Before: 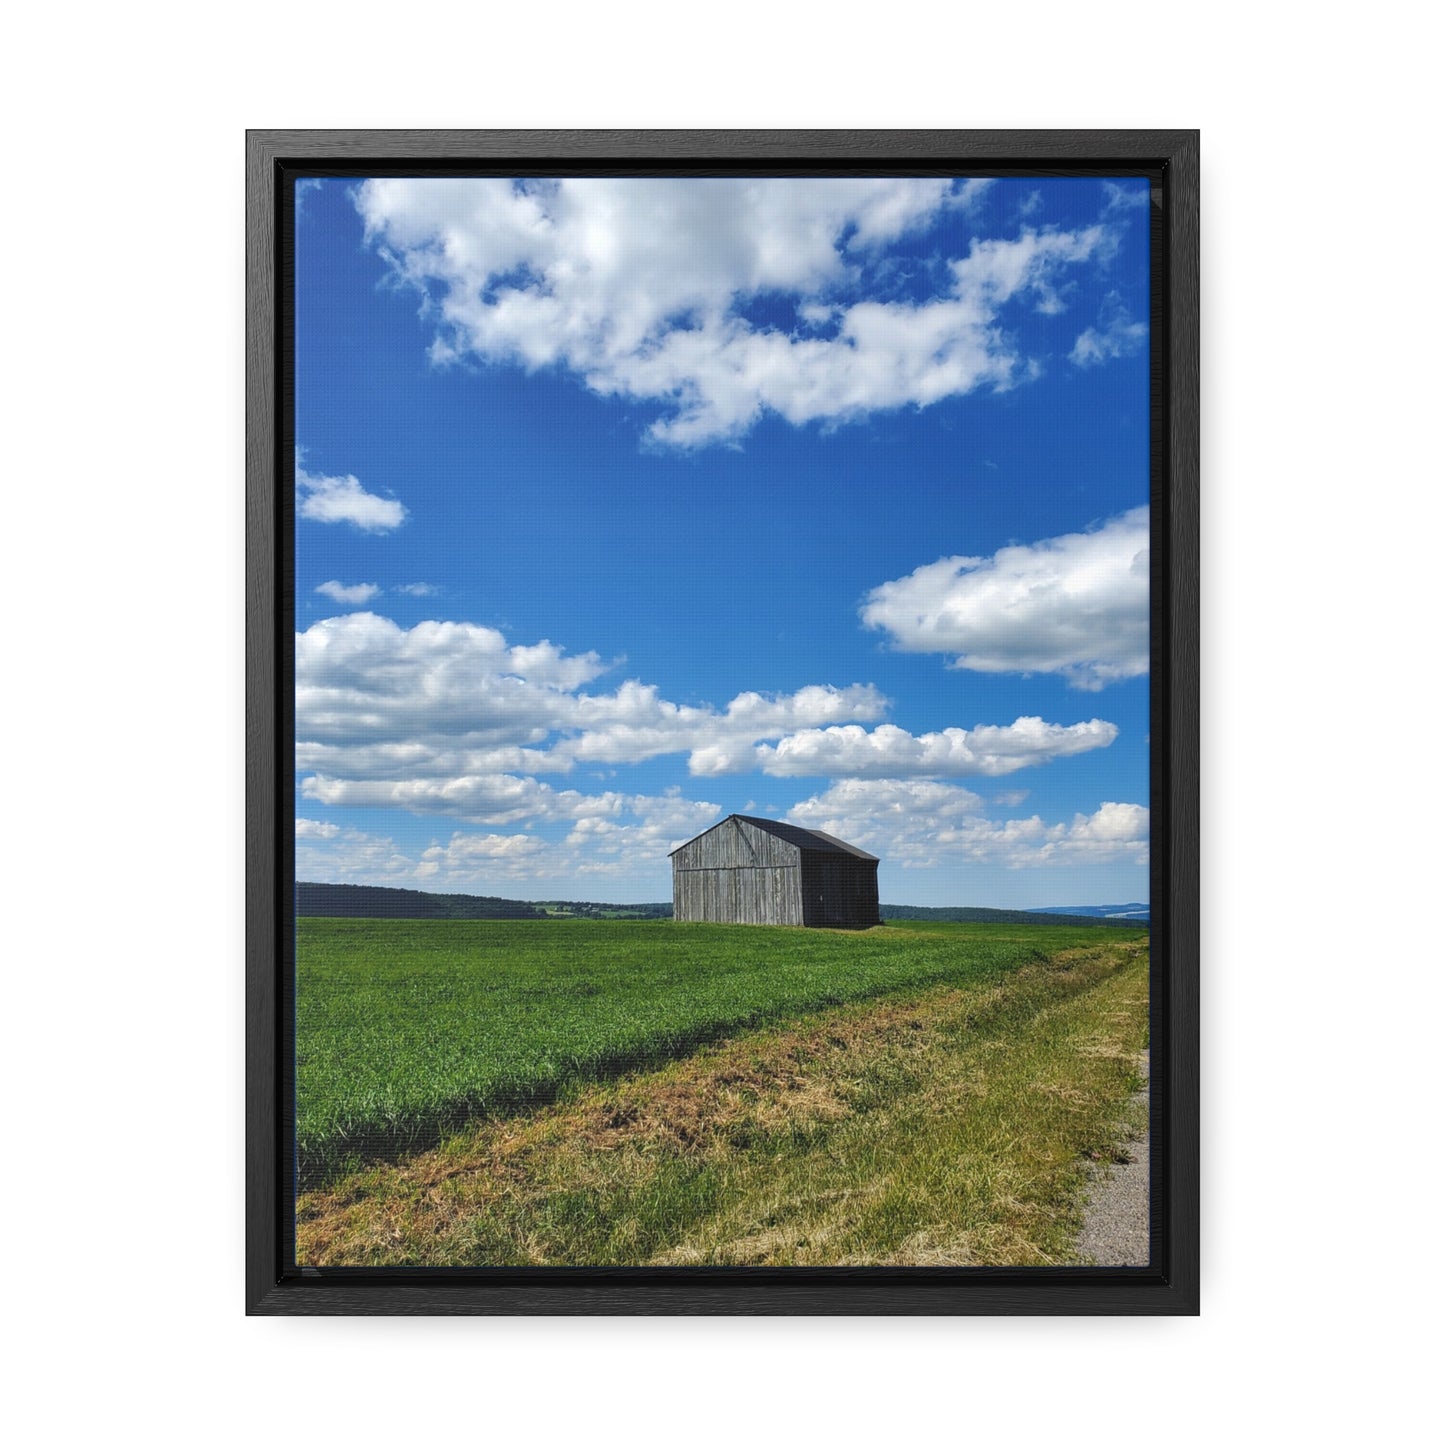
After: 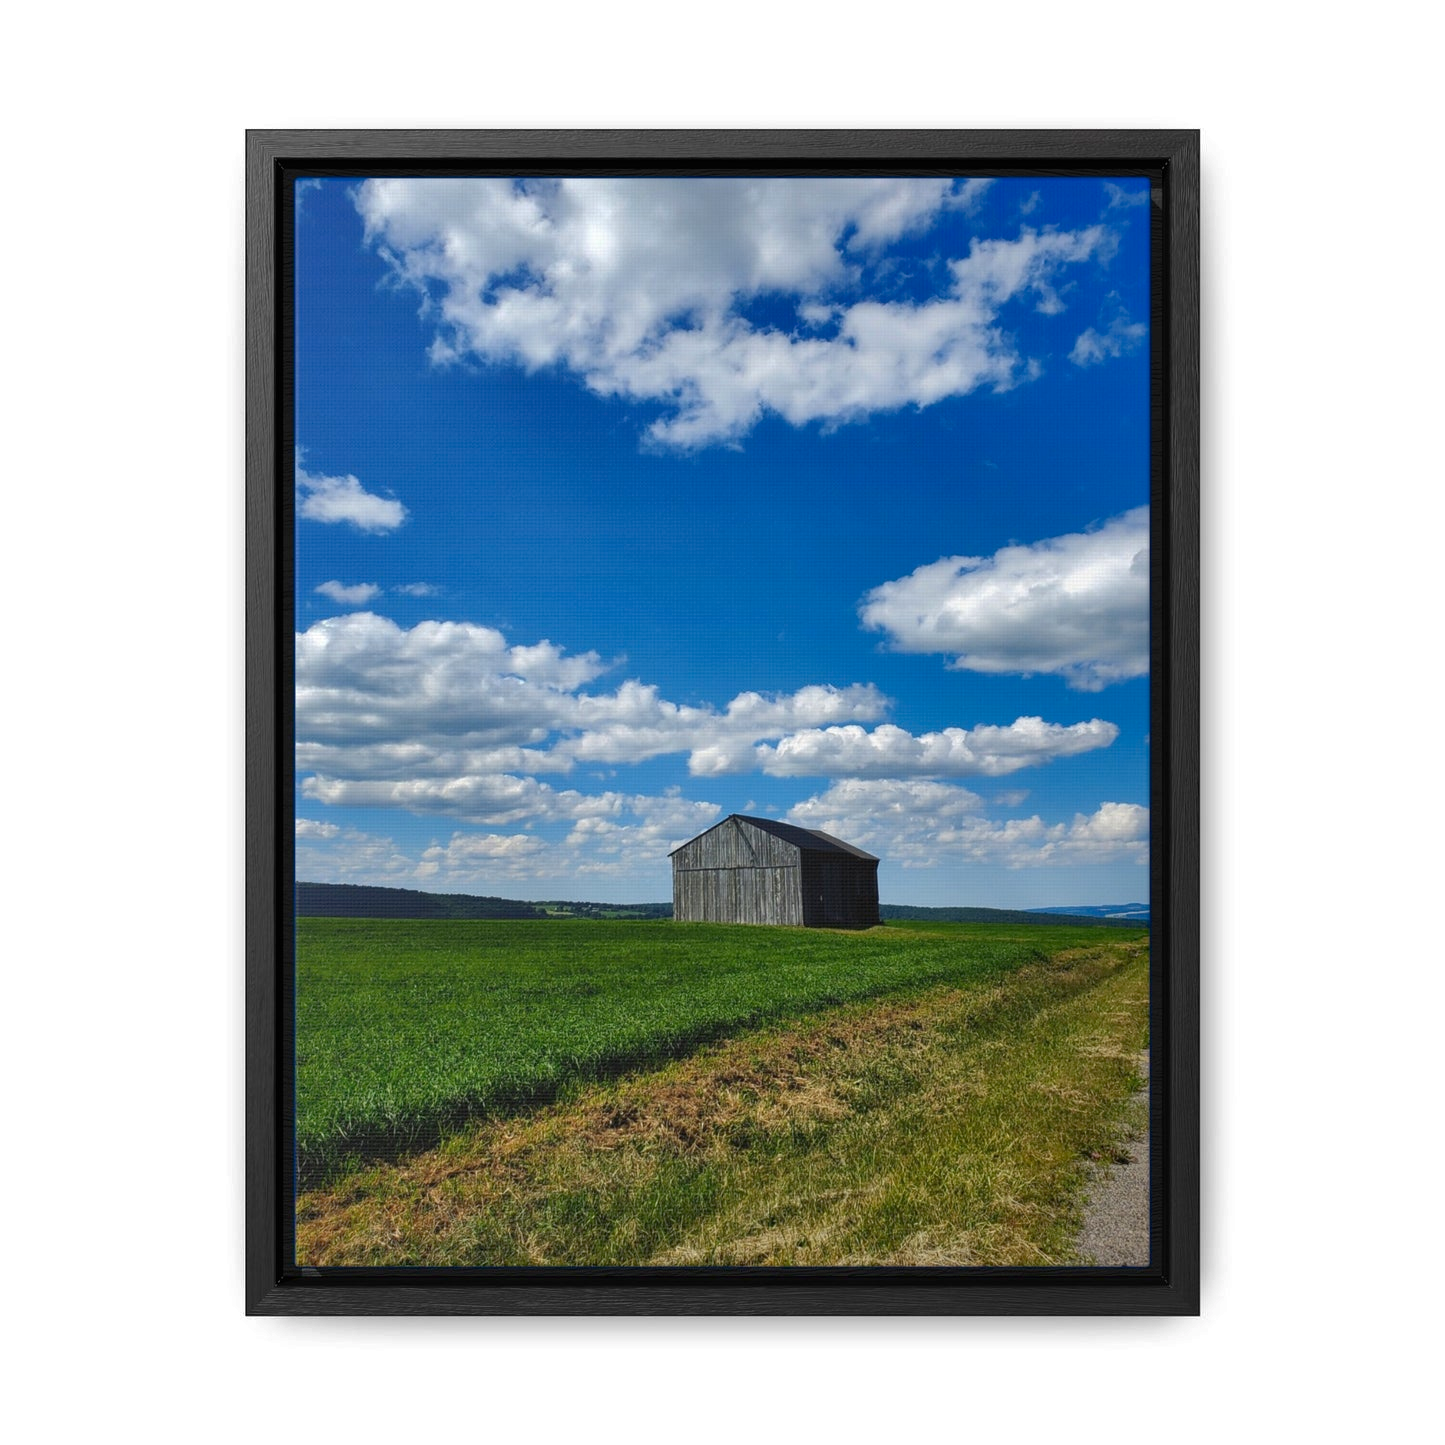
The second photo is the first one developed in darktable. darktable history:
contrast brightness saturation: contrast 0.07, brightness -0.13, saturation 0.06
shadows and highlights: on, module defaults
